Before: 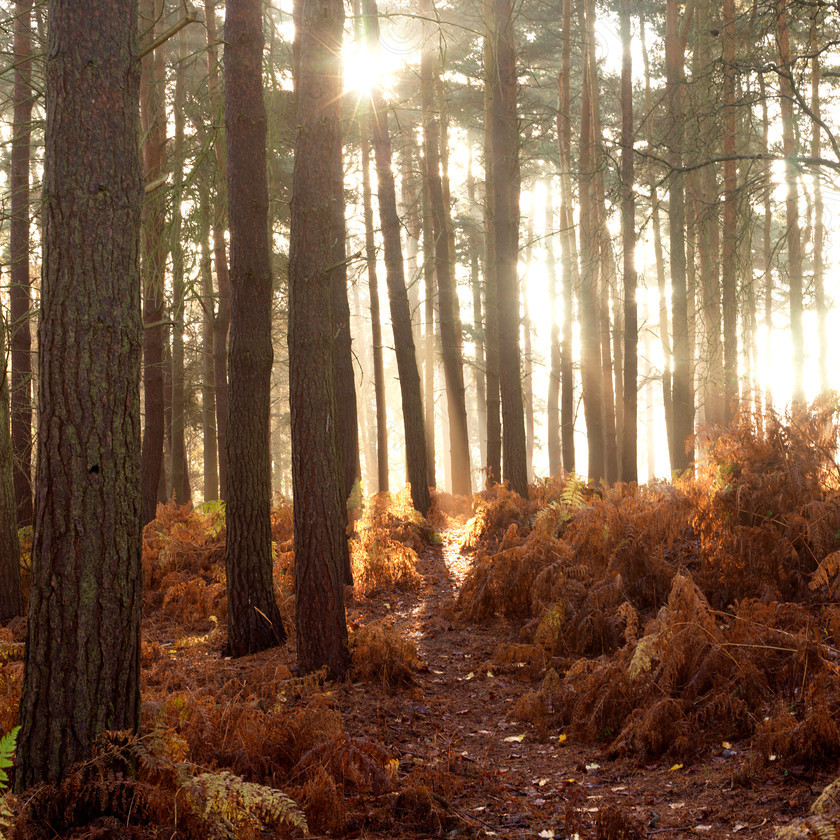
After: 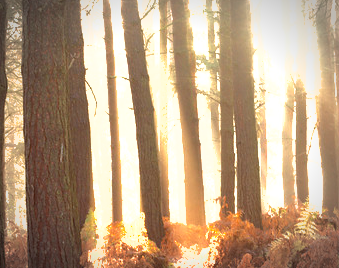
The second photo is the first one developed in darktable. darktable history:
exposure: black level correction 0, exposure 1.015 EV, compensate exposure bias true, compensate highlight preservation false
vignetting: automatic ratio true
shadows and highlights: on, module defaults
crop: left 31.751%, top 32.172%, right 27.8%, bottom 35.83%
